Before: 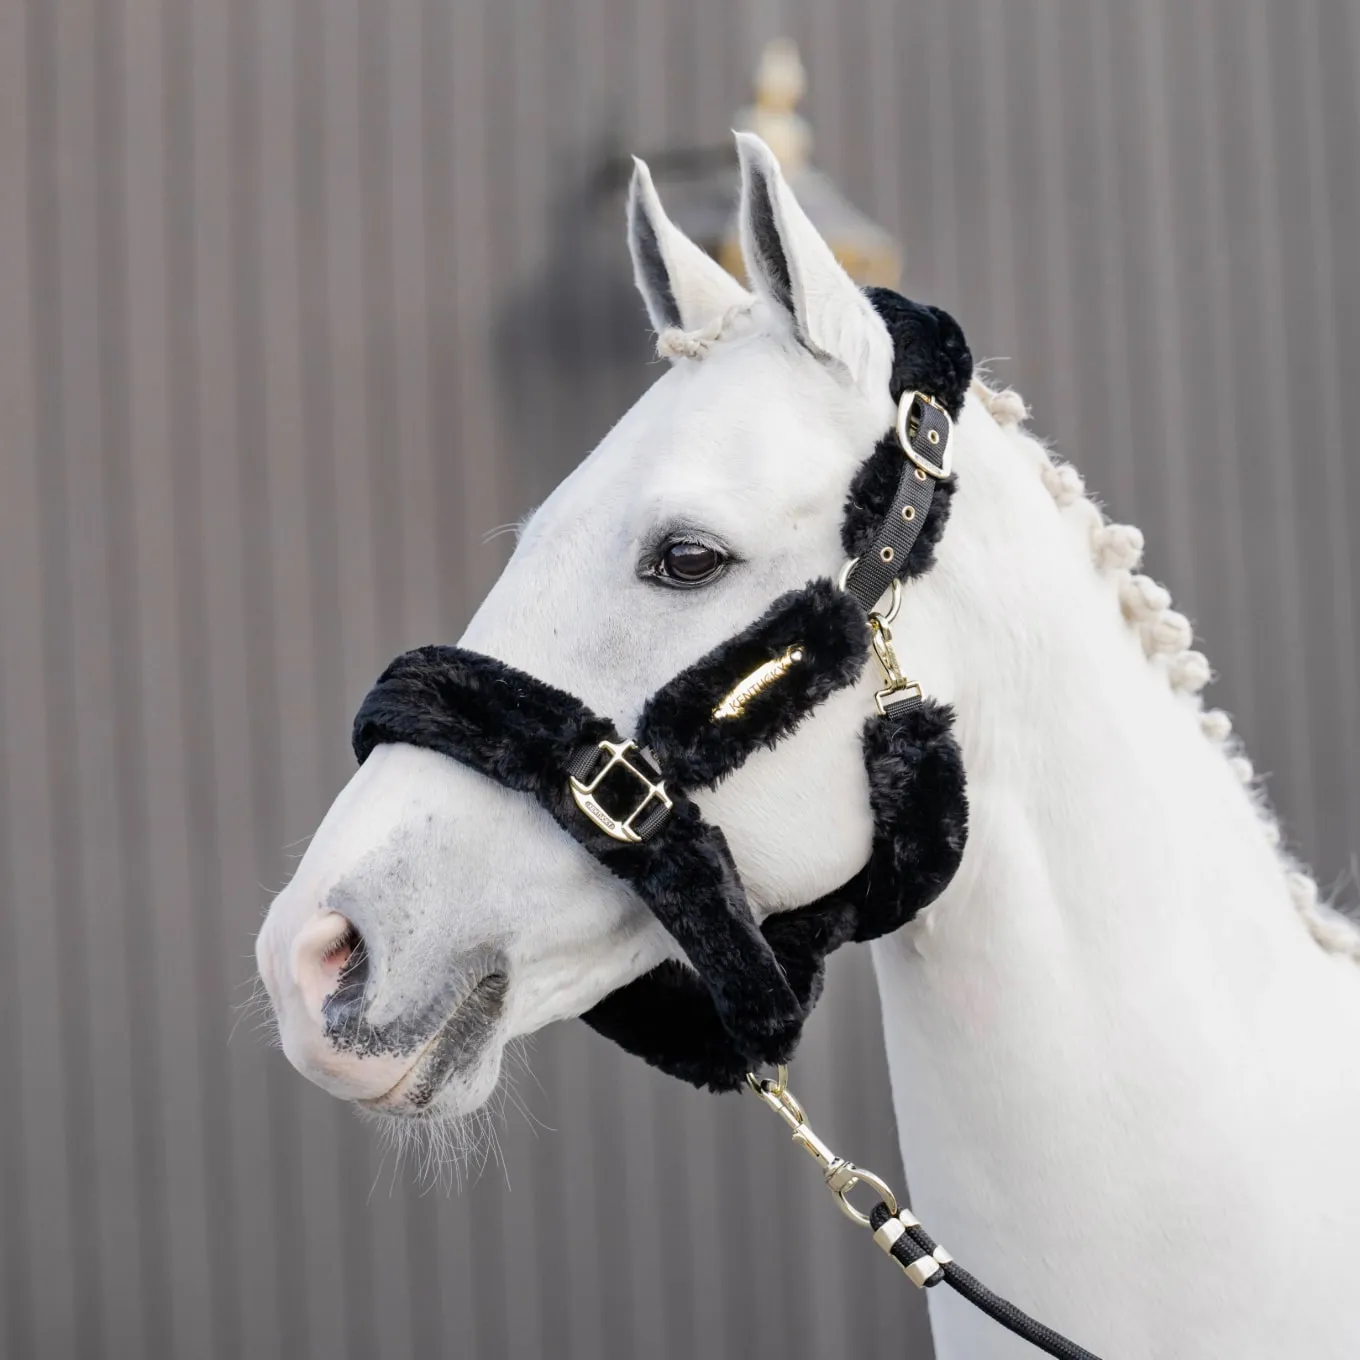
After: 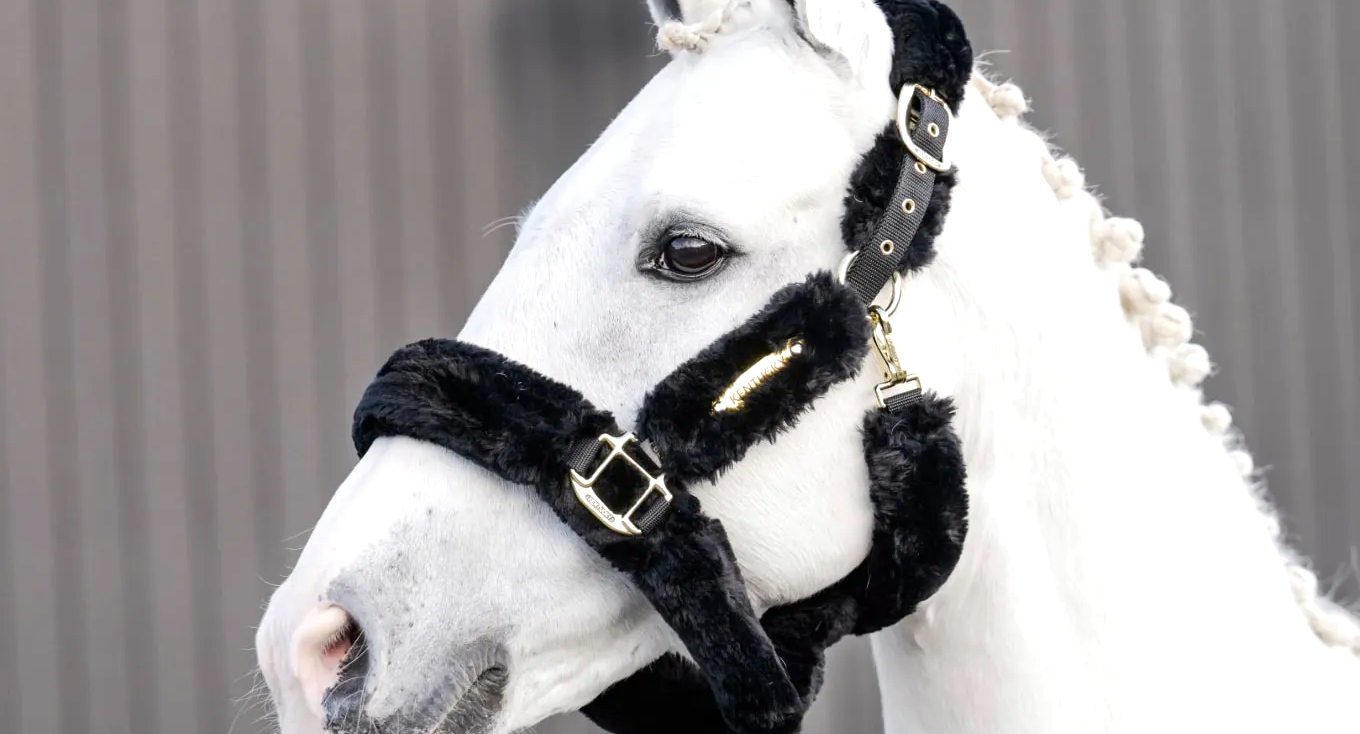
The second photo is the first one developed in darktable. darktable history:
exposure: exposure 0.408 EV, compensate highlight preservation false
crop and rotate: top 22.605%, bottom 23.359%
contrast brightness saturation: contrast 0.028, brightness -0.044
